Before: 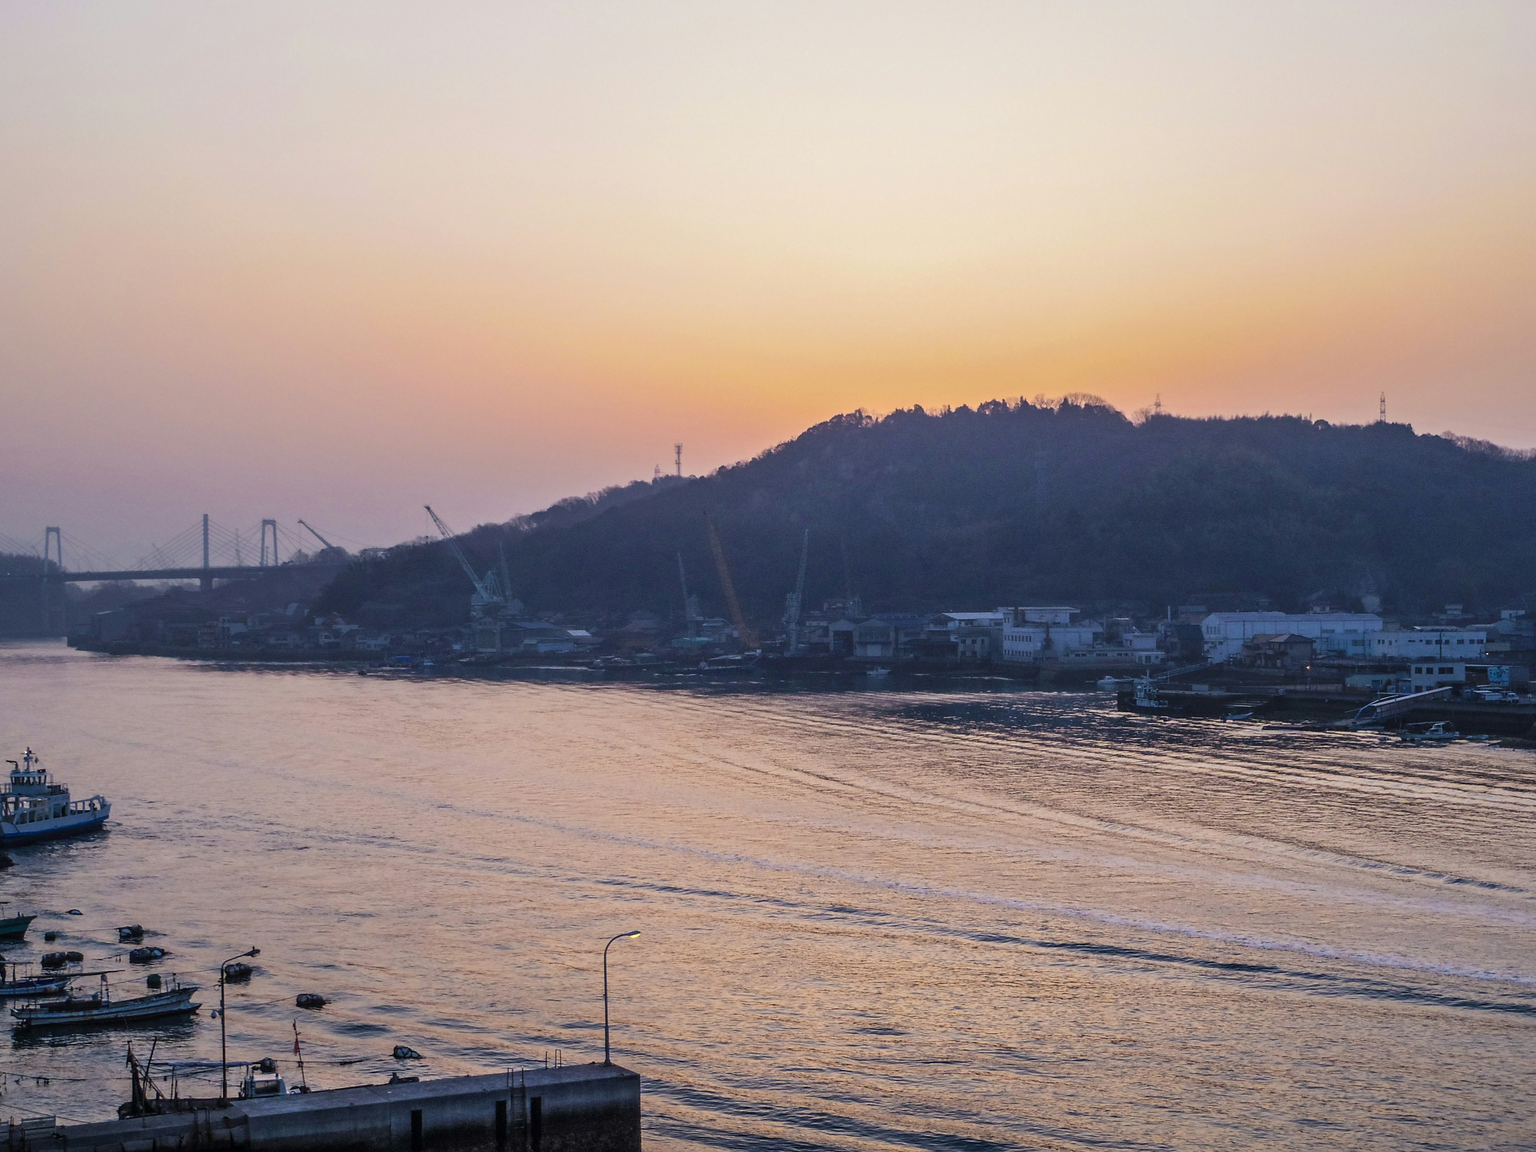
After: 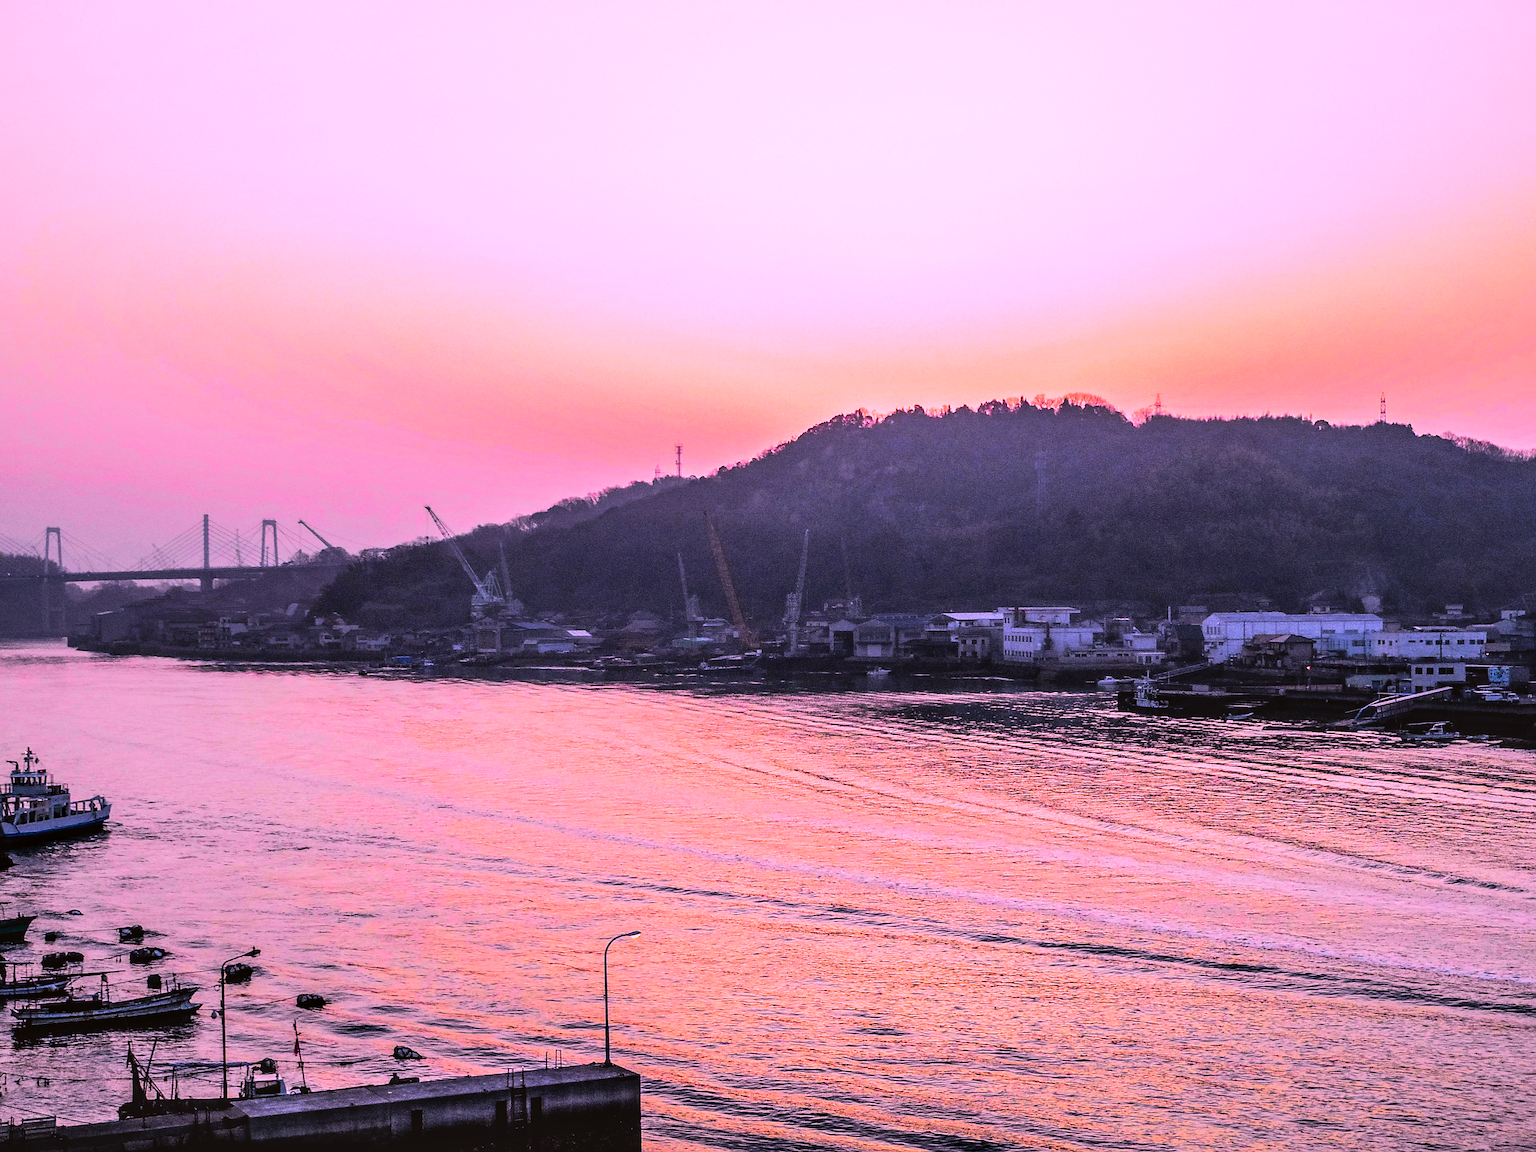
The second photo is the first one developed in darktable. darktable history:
sharpen: on, module defaults
local contrast: on, module defaults
filmic rgb: black relative exposure -8.21 EV, white relative exposure 2.2 EV, target white luminance 99.854%, hardness 7.04, latitude 75.45%, contrast 1.32, highlights saturation mix -1.56%, shadows ↔ highlights balance 30.3%, color science v5 (2021), contrast in shadows safe, contrast in highlights safe
exposure: black level correction -0.001, exposure 0.079 EV, compensate exposure bias true, compensate highlight preservation false
color correction: highlights a* 18.86, highlights b* -11.18, saturation 1.68
tone curve: curves: ch0 [(0, 0.019) (0.066, 0.054) (0.184, 0.184) (0.369, 0.417) (0.501, 0.586) (0.617, 0.71) (0.743, 0.787) (0.997, 0.997)]; ch1 [(0, 0) (0.187, 0.156) (0.388, 0.372) (0.437, 0.428) (0.474, 0.472) (0.499, 0.5) (0.521, 0.514) (0.548, 0.567) (0.6, 0.629) (0.82, 0.831) (1, 1)]; ch2 [(0, 0) (0.234, 0.227) (0.352, 0.372) (0.459, 0.484) (0.5, 0.505) (0.518, 0.516) (0.529, 0.541) (0.56, 0.594) (0.607, 0.644) (0.74, 0.771) (0.858, 0.873) (0.999, 0.994)], color space Lab, independent channels, preserve colors none
